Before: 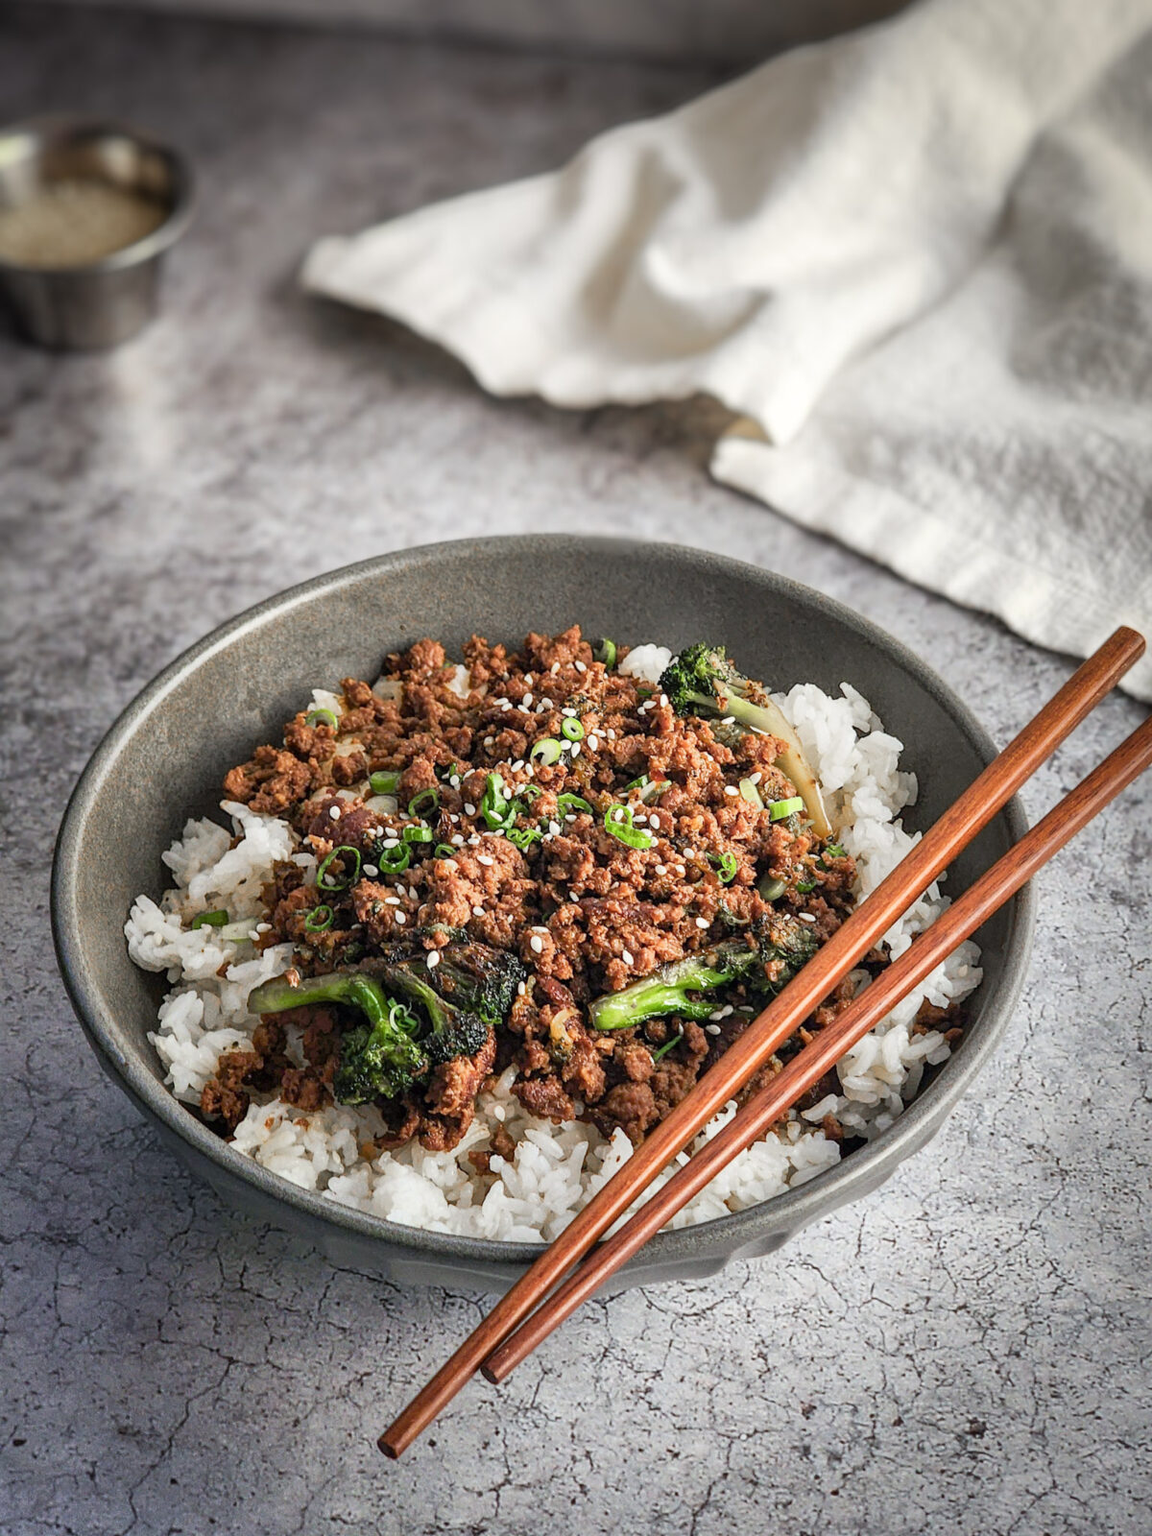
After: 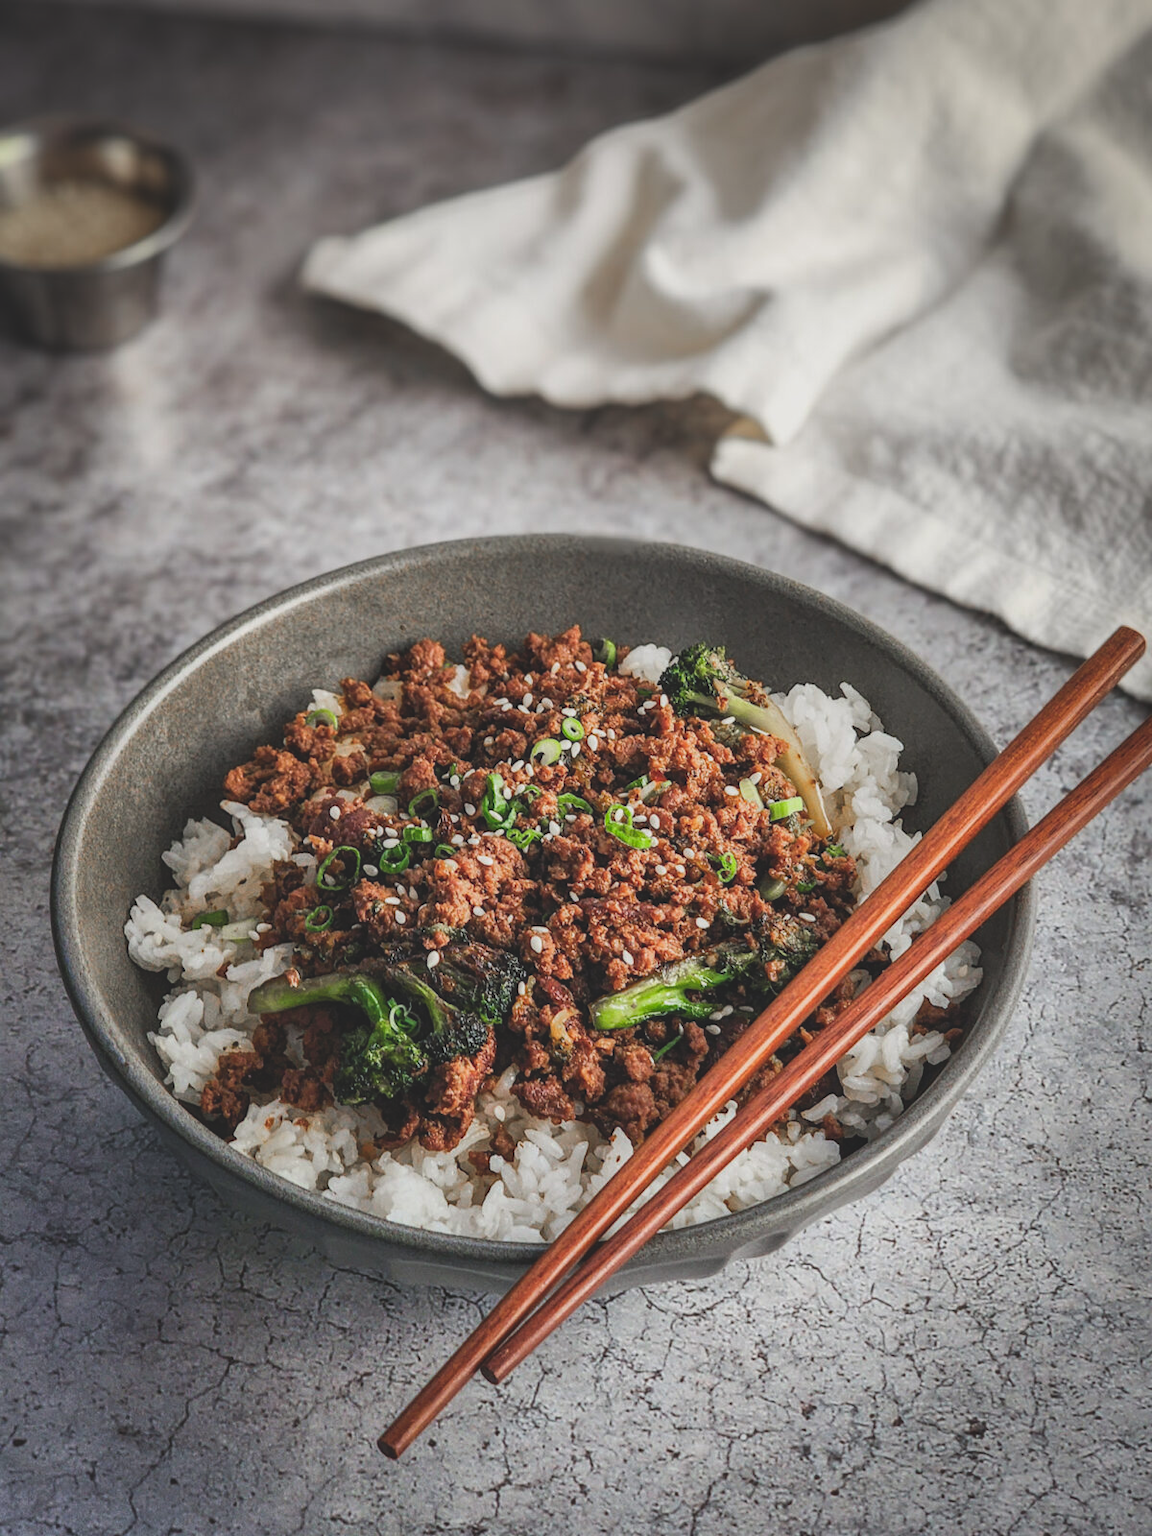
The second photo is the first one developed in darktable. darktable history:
exposure: black level correction -0.036, exposure -0.497 EV, compensate highlight preservation false
local contrast: shadows 94%
